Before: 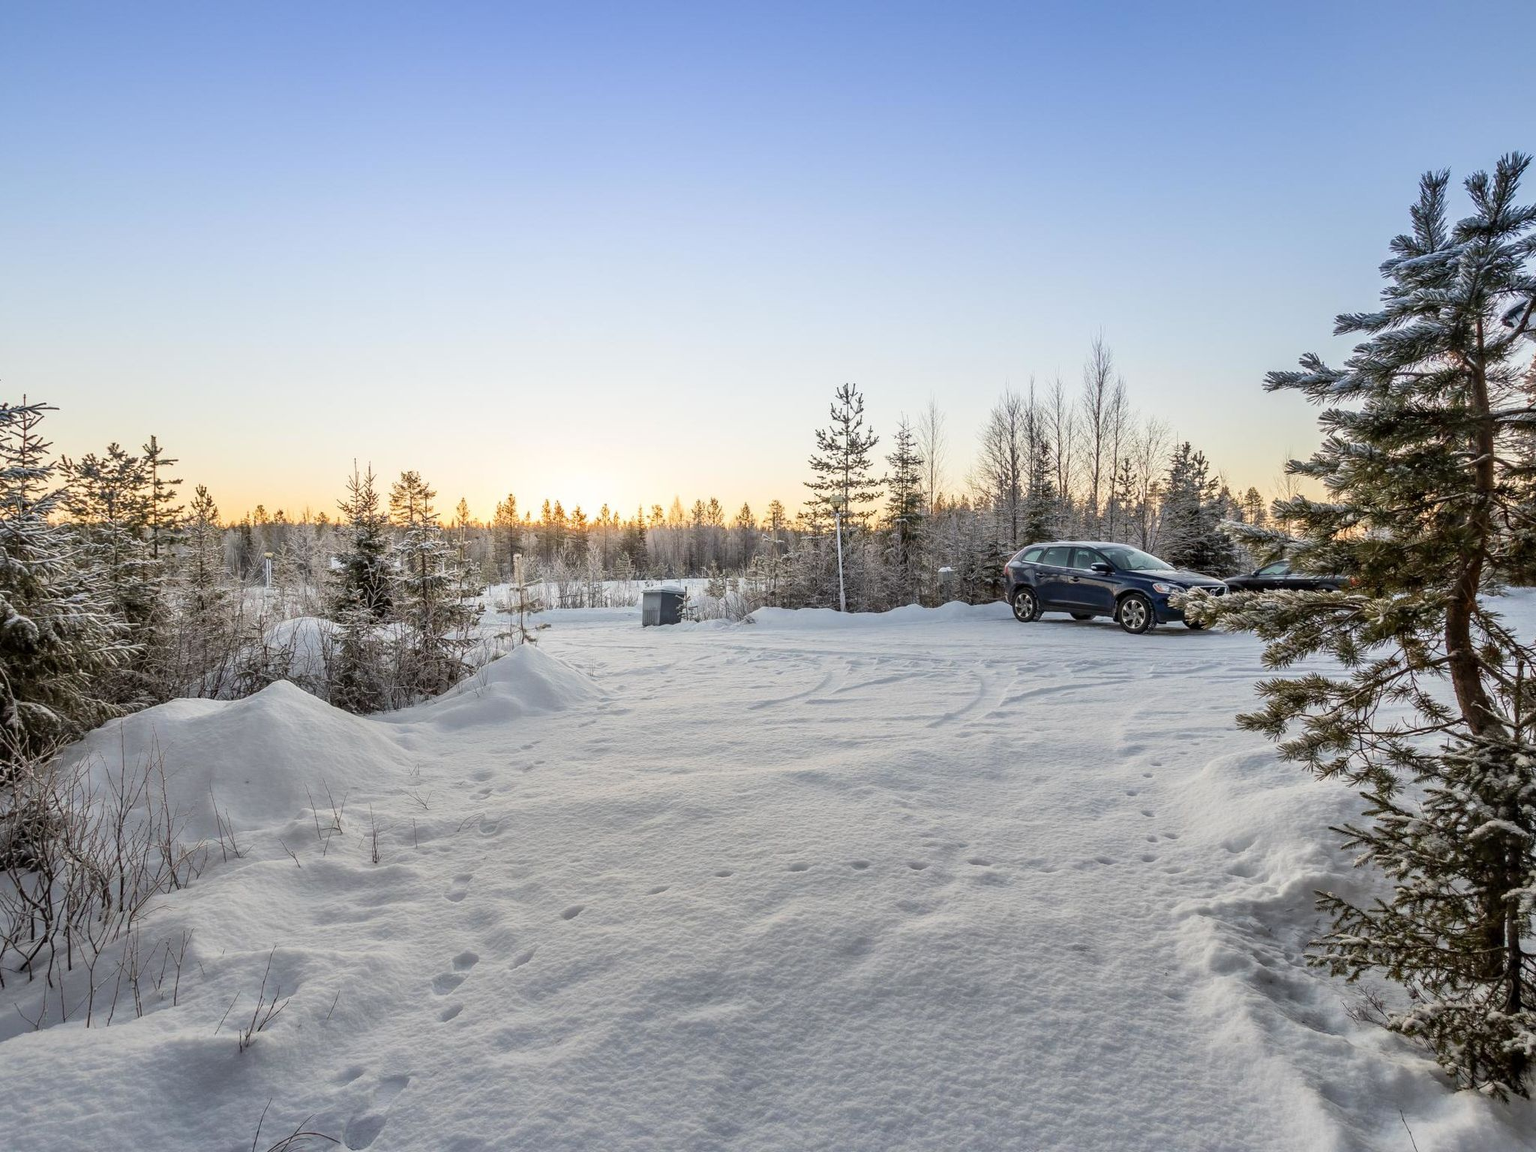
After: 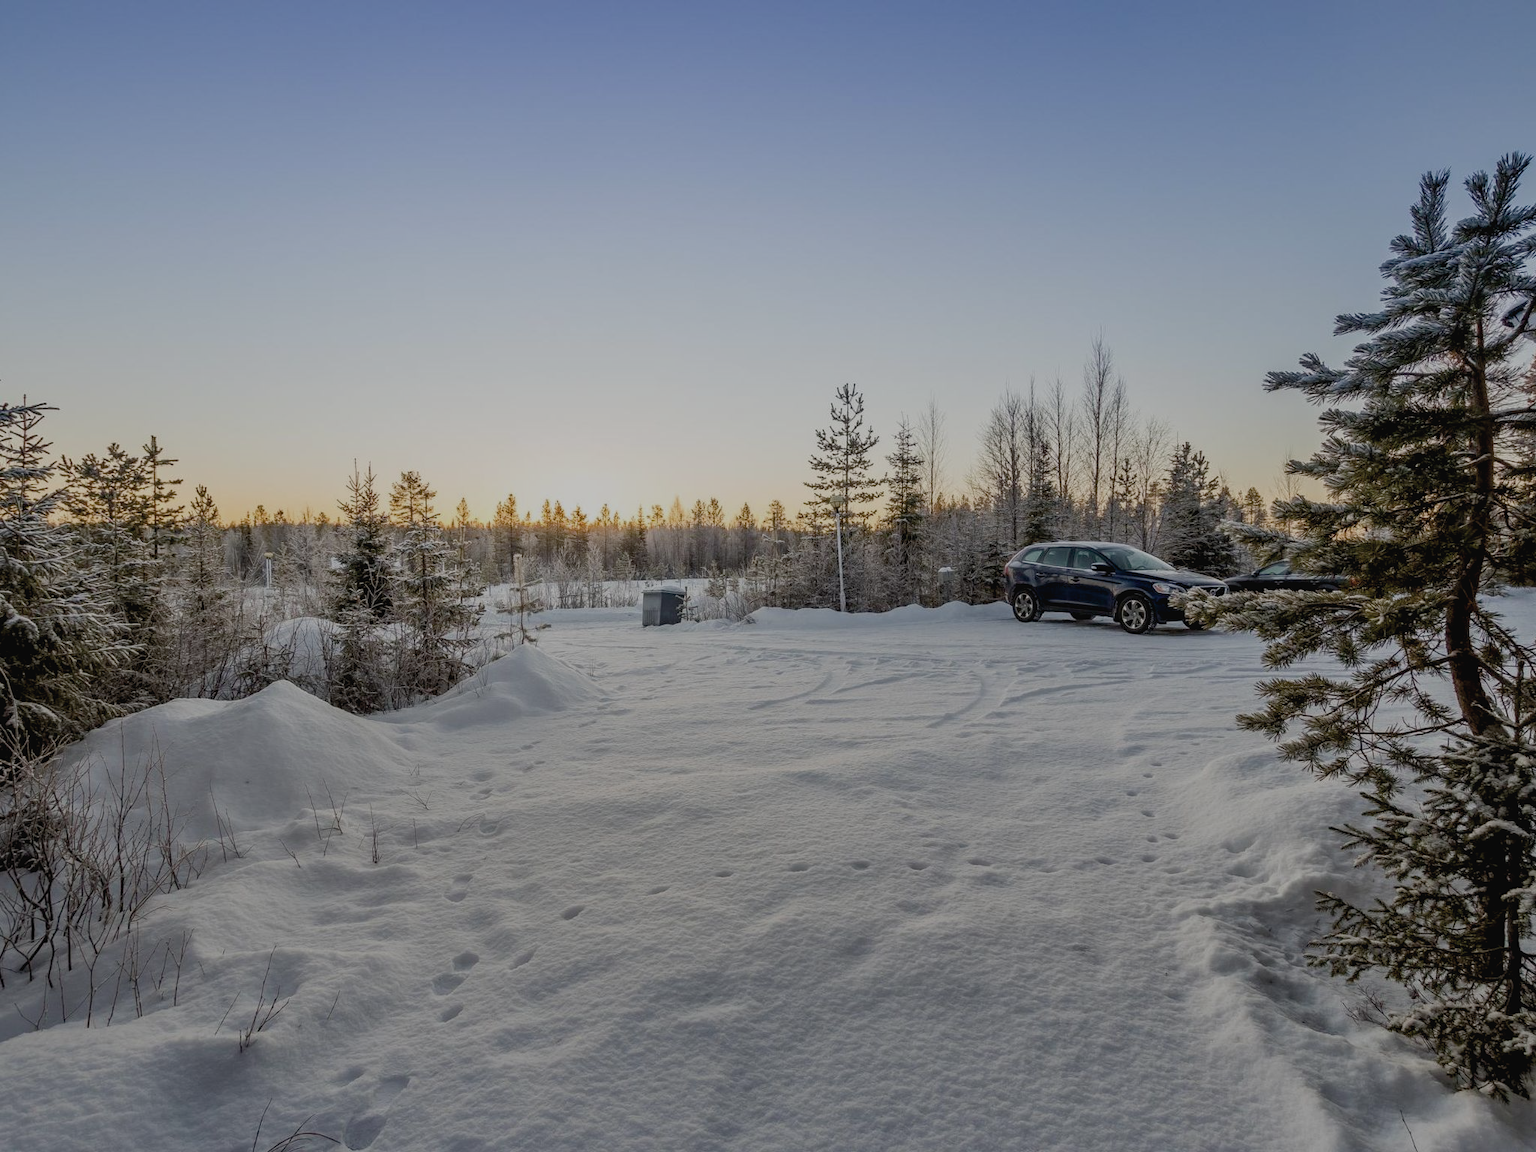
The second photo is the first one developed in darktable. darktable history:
contrast brightness saturation: contrast -0.053, saturation -0.394
color balance rgb: linear chroma grading › global chroma 9.907%, perceptual saturation grading › global saturation 20%, perceptual saturation grading › highlights -24.886%, perceptual saturation grading › shadows 24.867%, global vibrance 20%
exposure: black level correction 0.011, exposure -0.48 EV, compensate highlight preservation false
sharpen: radius 2.866, amount 0.878, threshold 47.128
shadows and highlights: radius 120.22, shadows 21.35, white point adjustment -9.69, highlights -12.68, soften with gaussian
